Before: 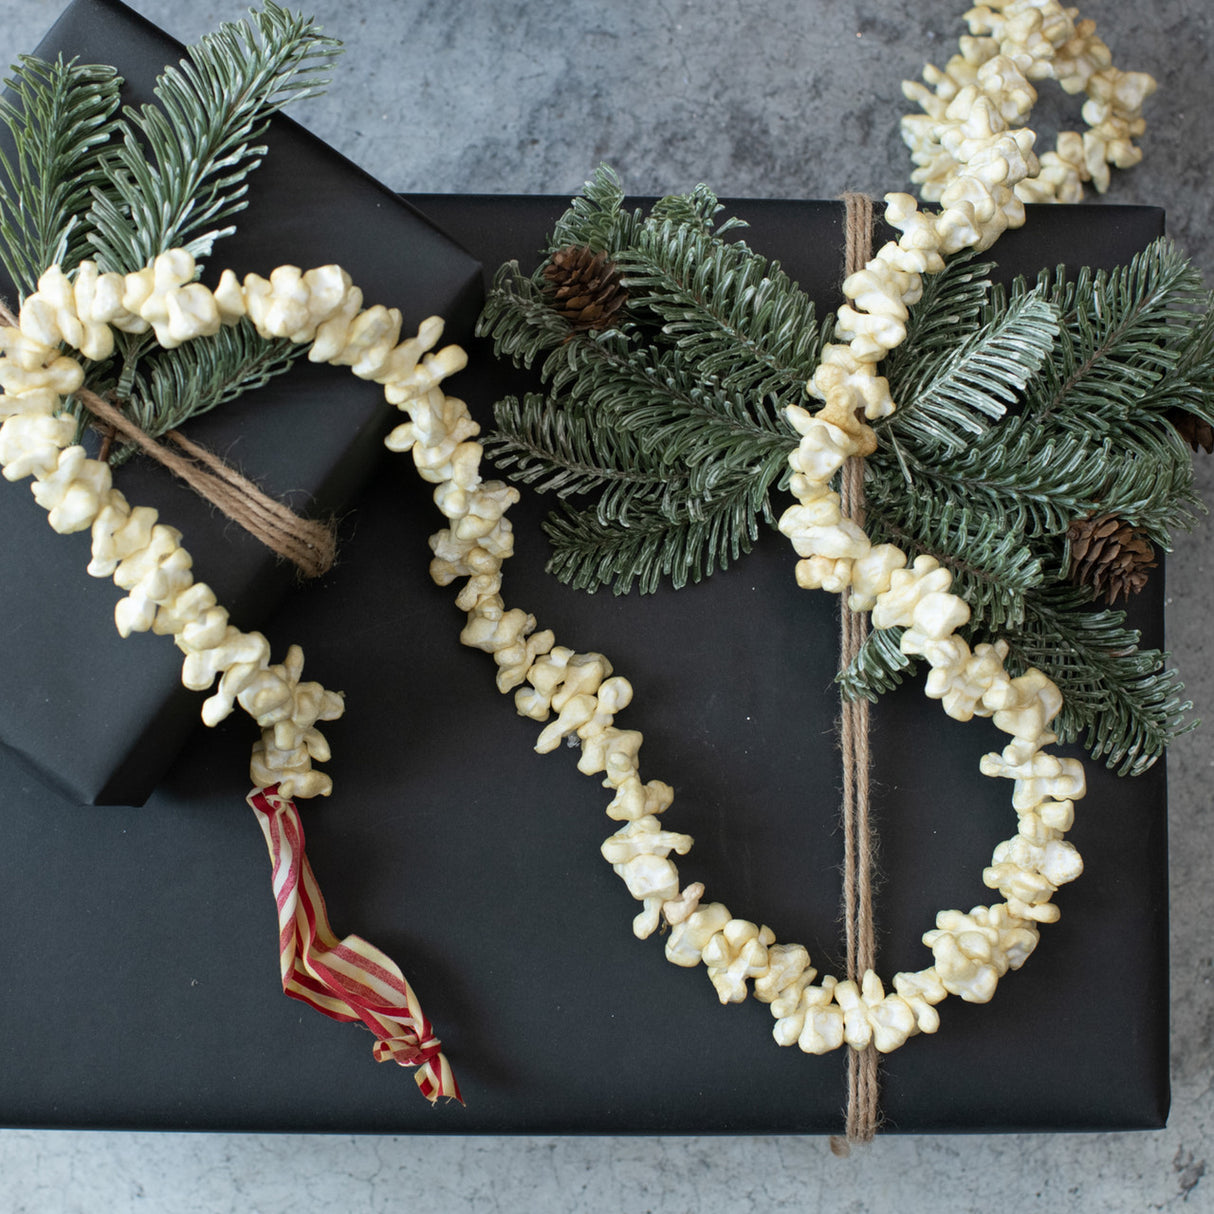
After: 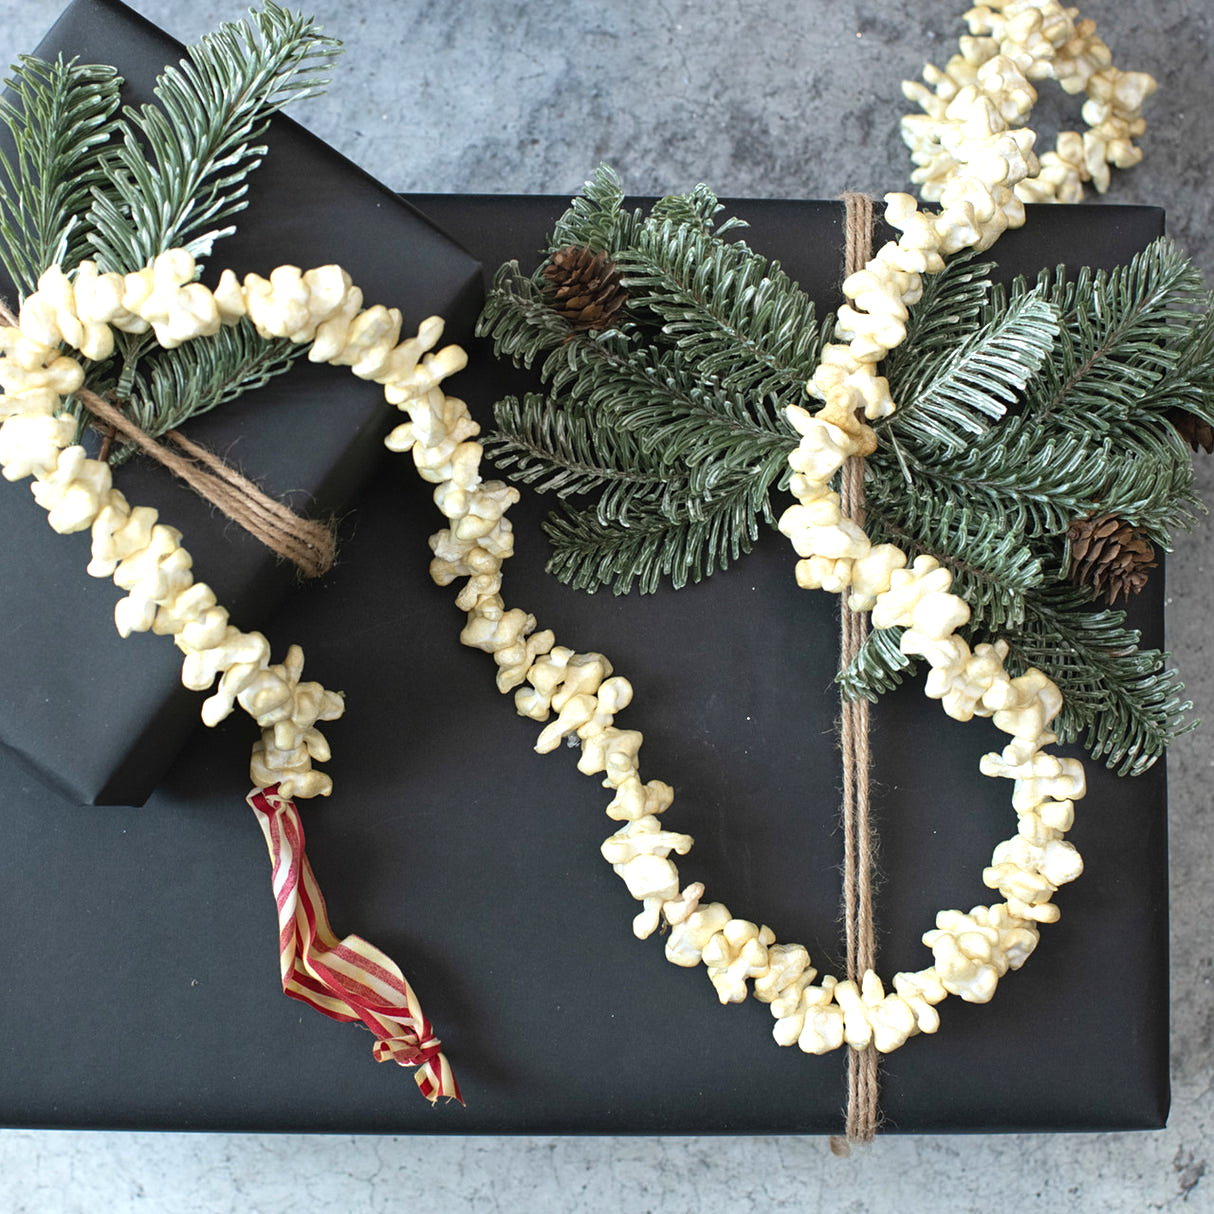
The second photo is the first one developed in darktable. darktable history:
exposure: black level correction -0.002, exposure 0.54 EV, compensate highlight preservation false
sharpen: amount 0.2
